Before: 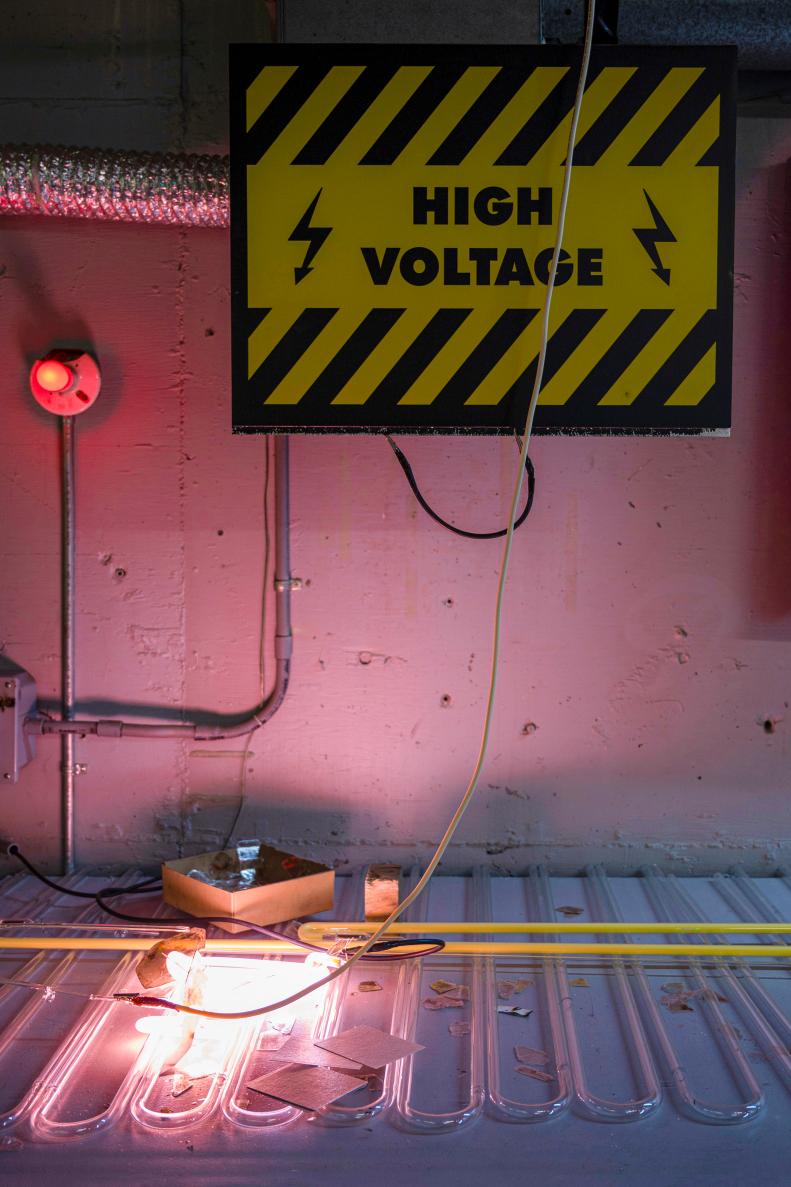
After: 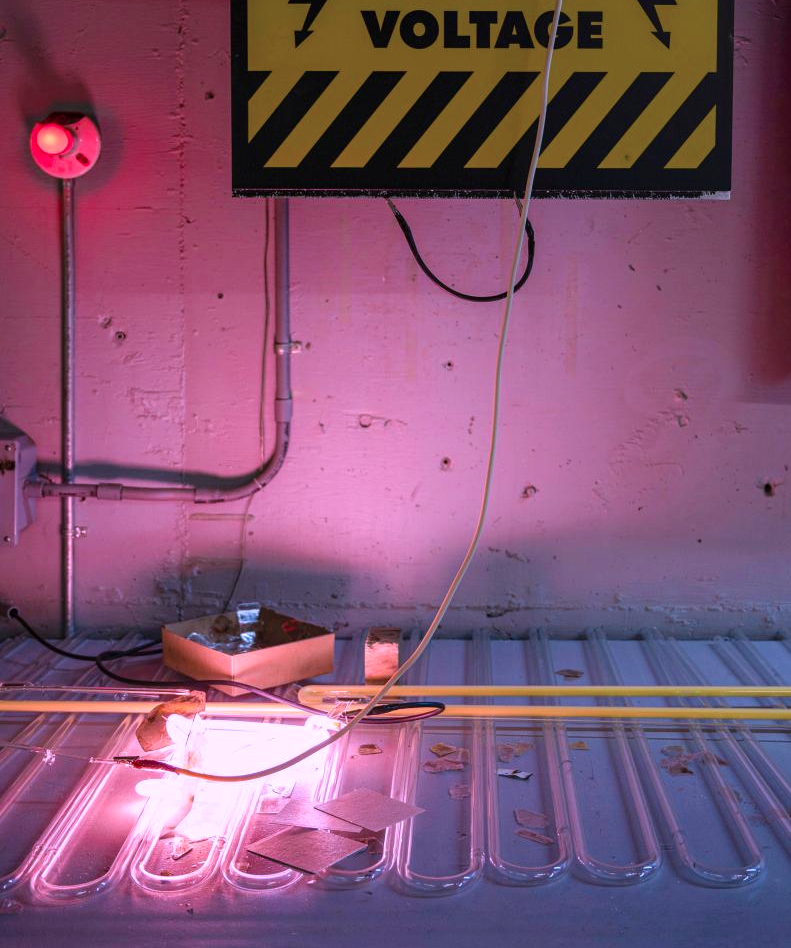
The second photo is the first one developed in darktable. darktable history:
tone equalizer: on, module defaults
color correction: highlights a* 15.13, highlights b* -25.33
crop and rotate: top 20.107%
